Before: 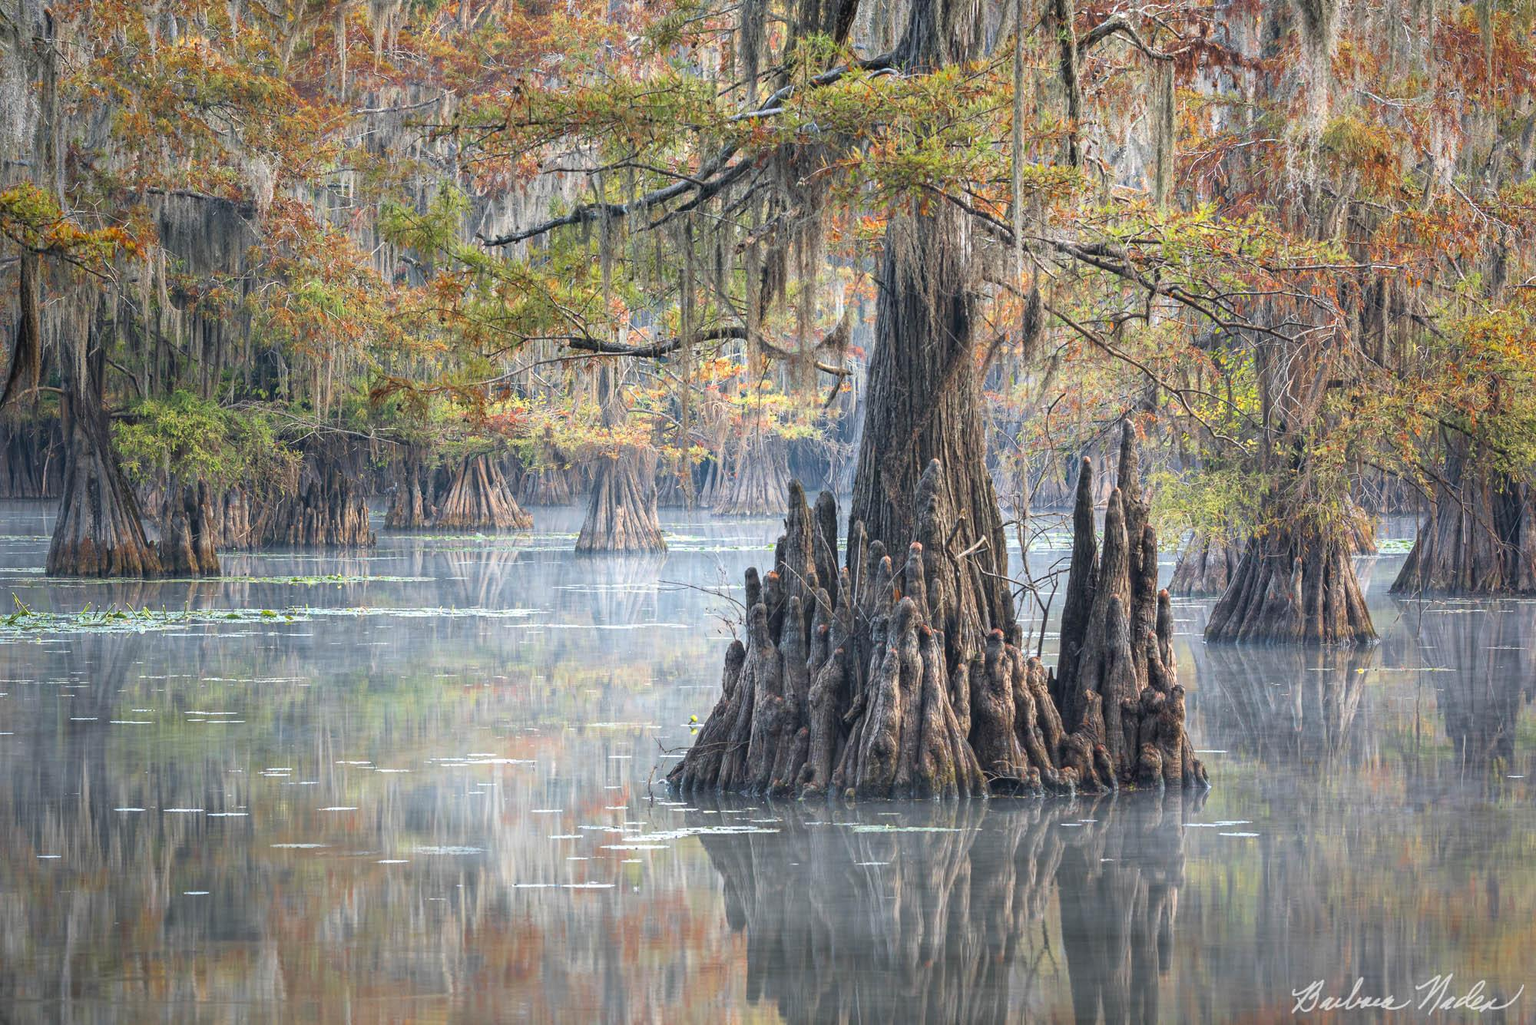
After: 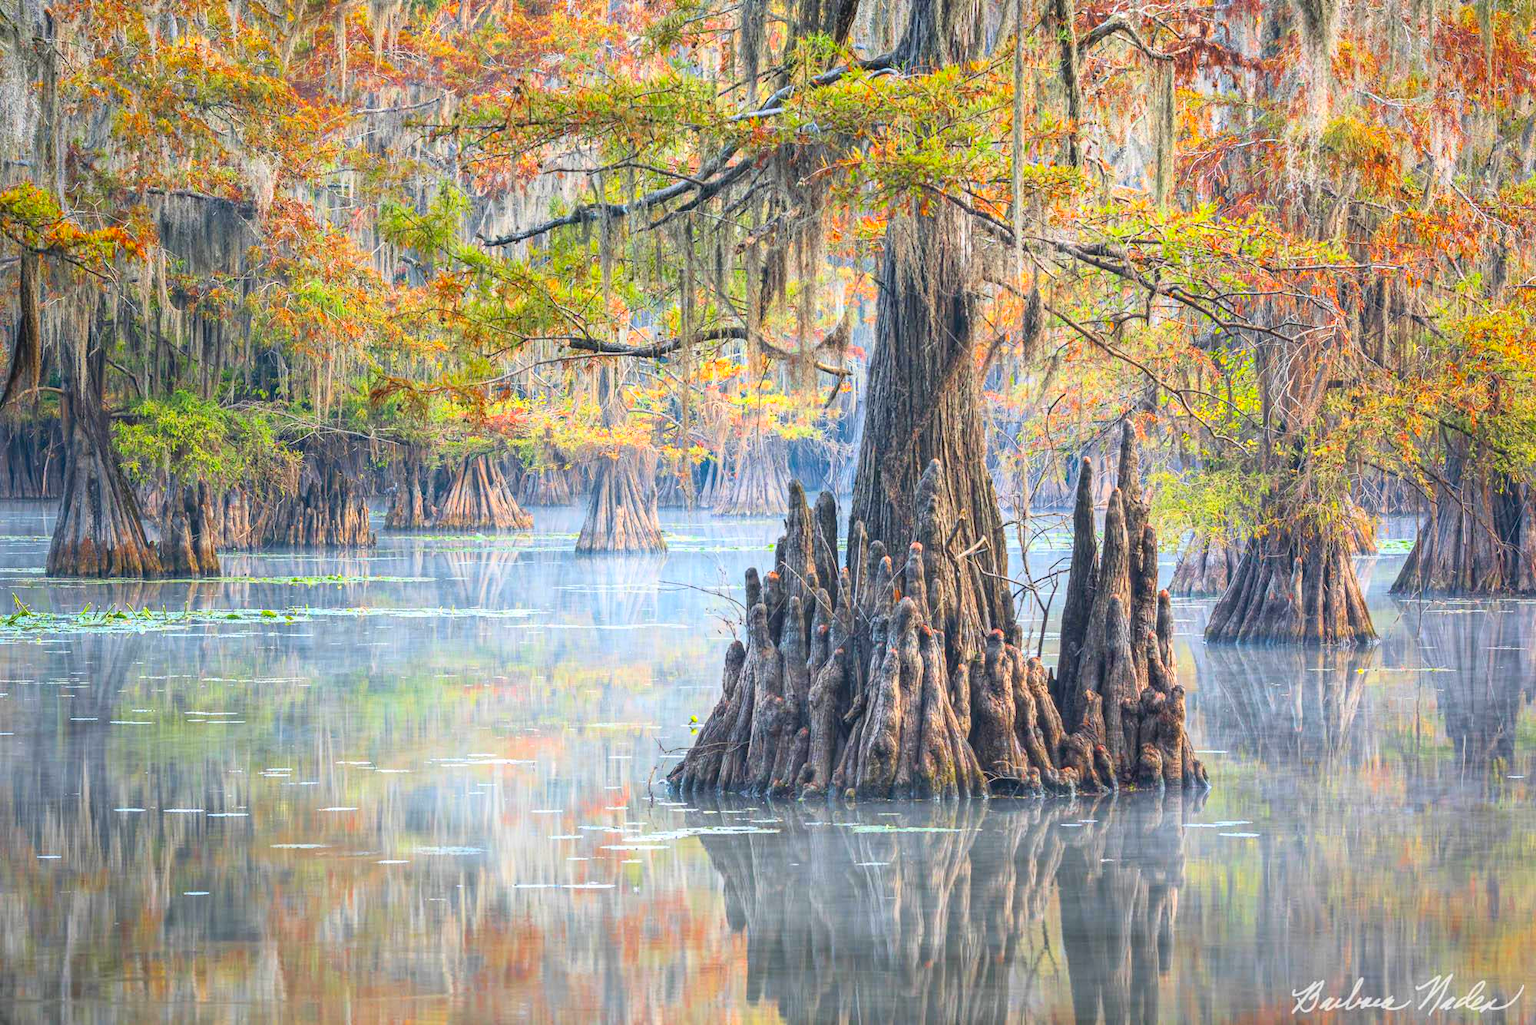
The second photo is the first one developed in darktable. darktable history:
exposure: exposure -0.05 EV
contrast brightness saturation: contrast 0.2, brightness 0.2, saturation 0.8
local contrast: detail 110%
